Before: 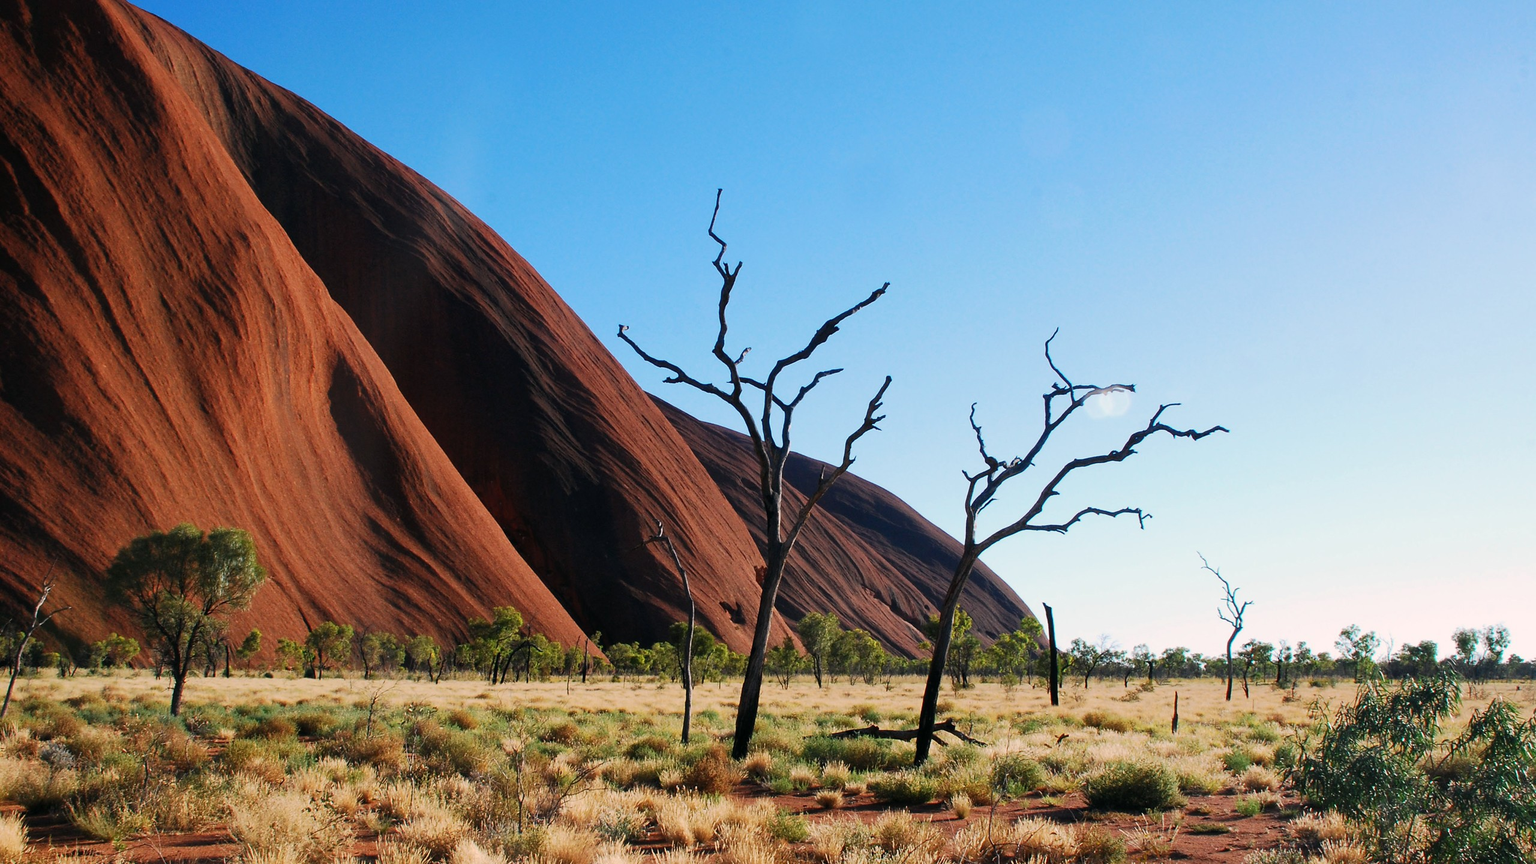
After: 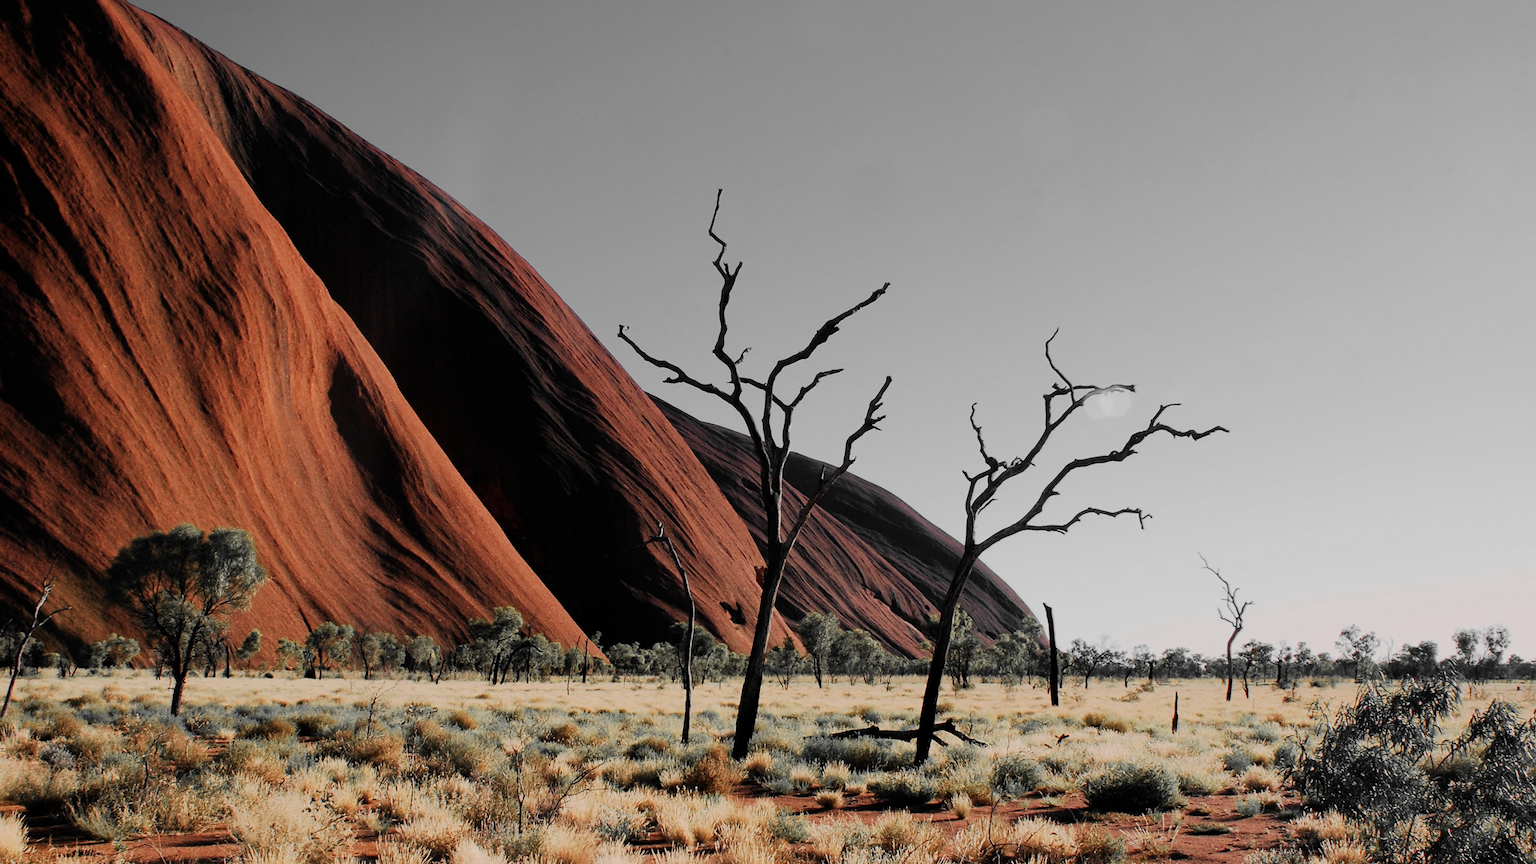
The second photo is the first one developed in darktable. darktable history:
filmic rgb: black relative exposure -7.65 EV, white relative exposure 4.56 EV, hardness 3.61, contrast 1.05
color zones: curves: ch0 [(0, 0.447) (0.184, 0.543) (0.323, 0.476) (0.429, 0.445) (0.571, 0.443) (0.714, 0.451) (0.857, 0.452) (1, 0.447)]; ch1 [(0, 0.464) (0.176, 0.46) (0.287, 0.177) (0.429, 0.002) (0.571, 0) (0.714, 0) (0.857, 0) (1, 0.464)], mix 20%
